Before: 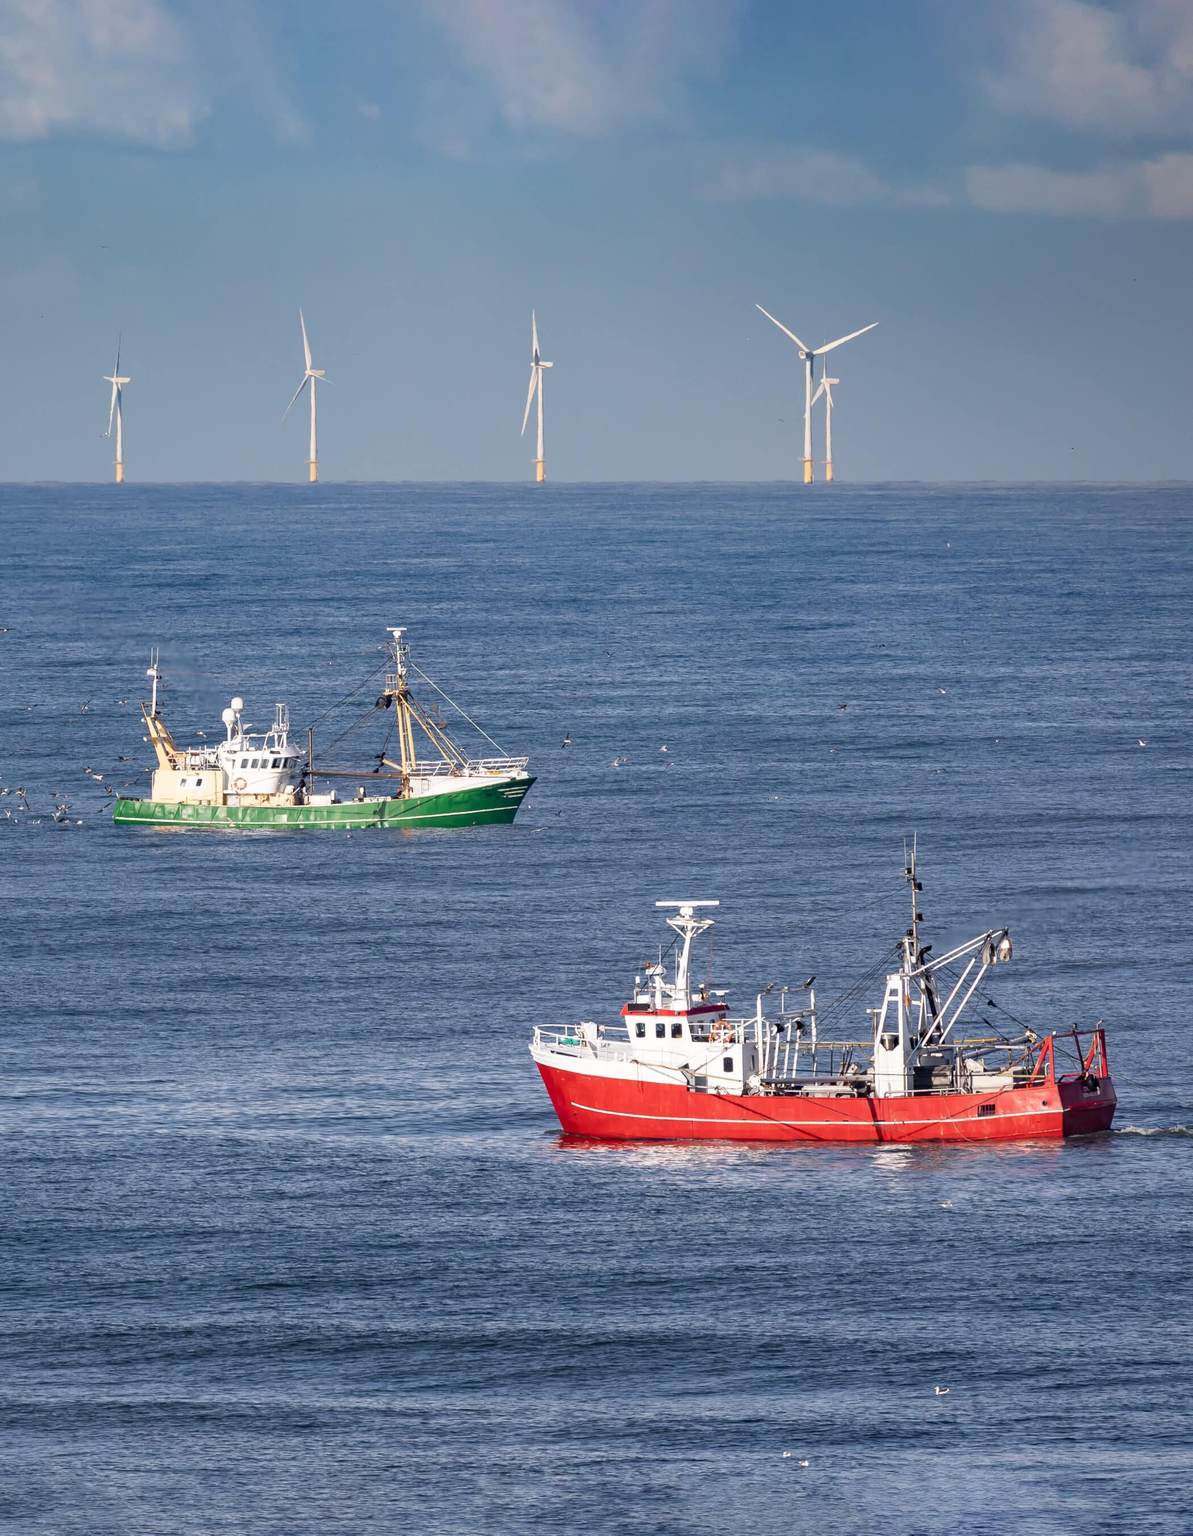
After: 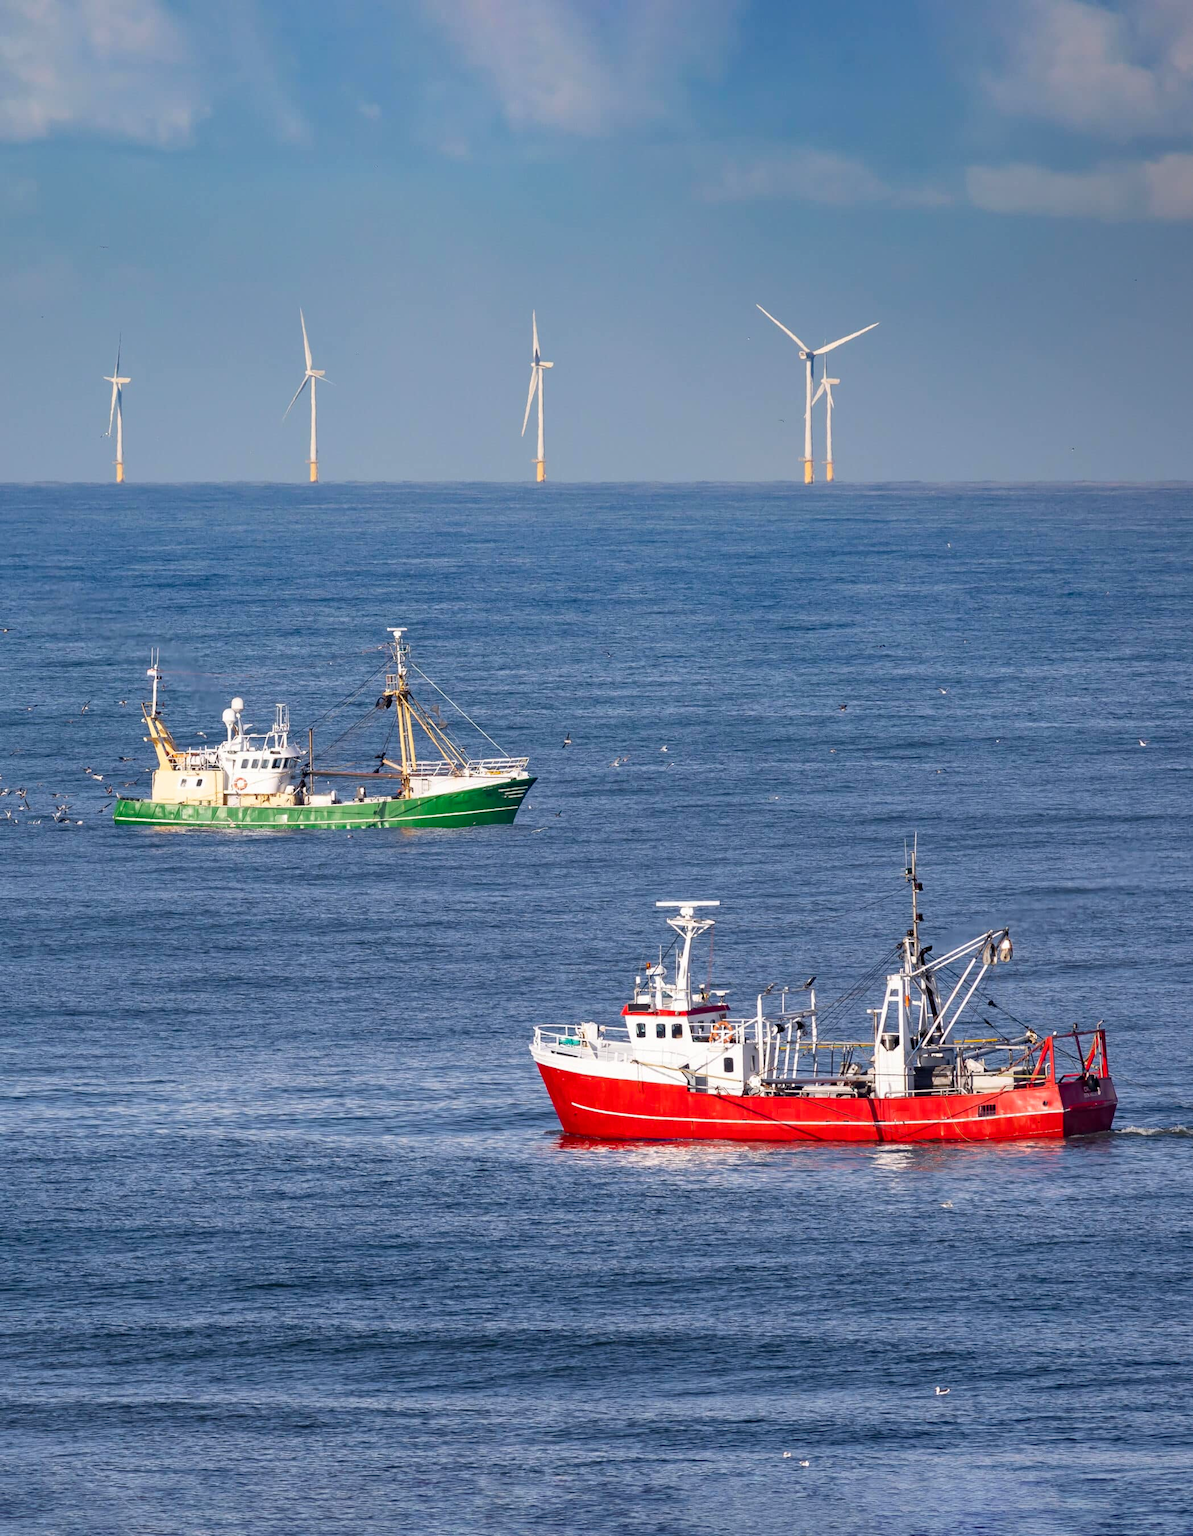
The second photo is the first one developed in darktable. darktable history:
color balance rgb: perceptual saturation grading › global saturation 29.829%
